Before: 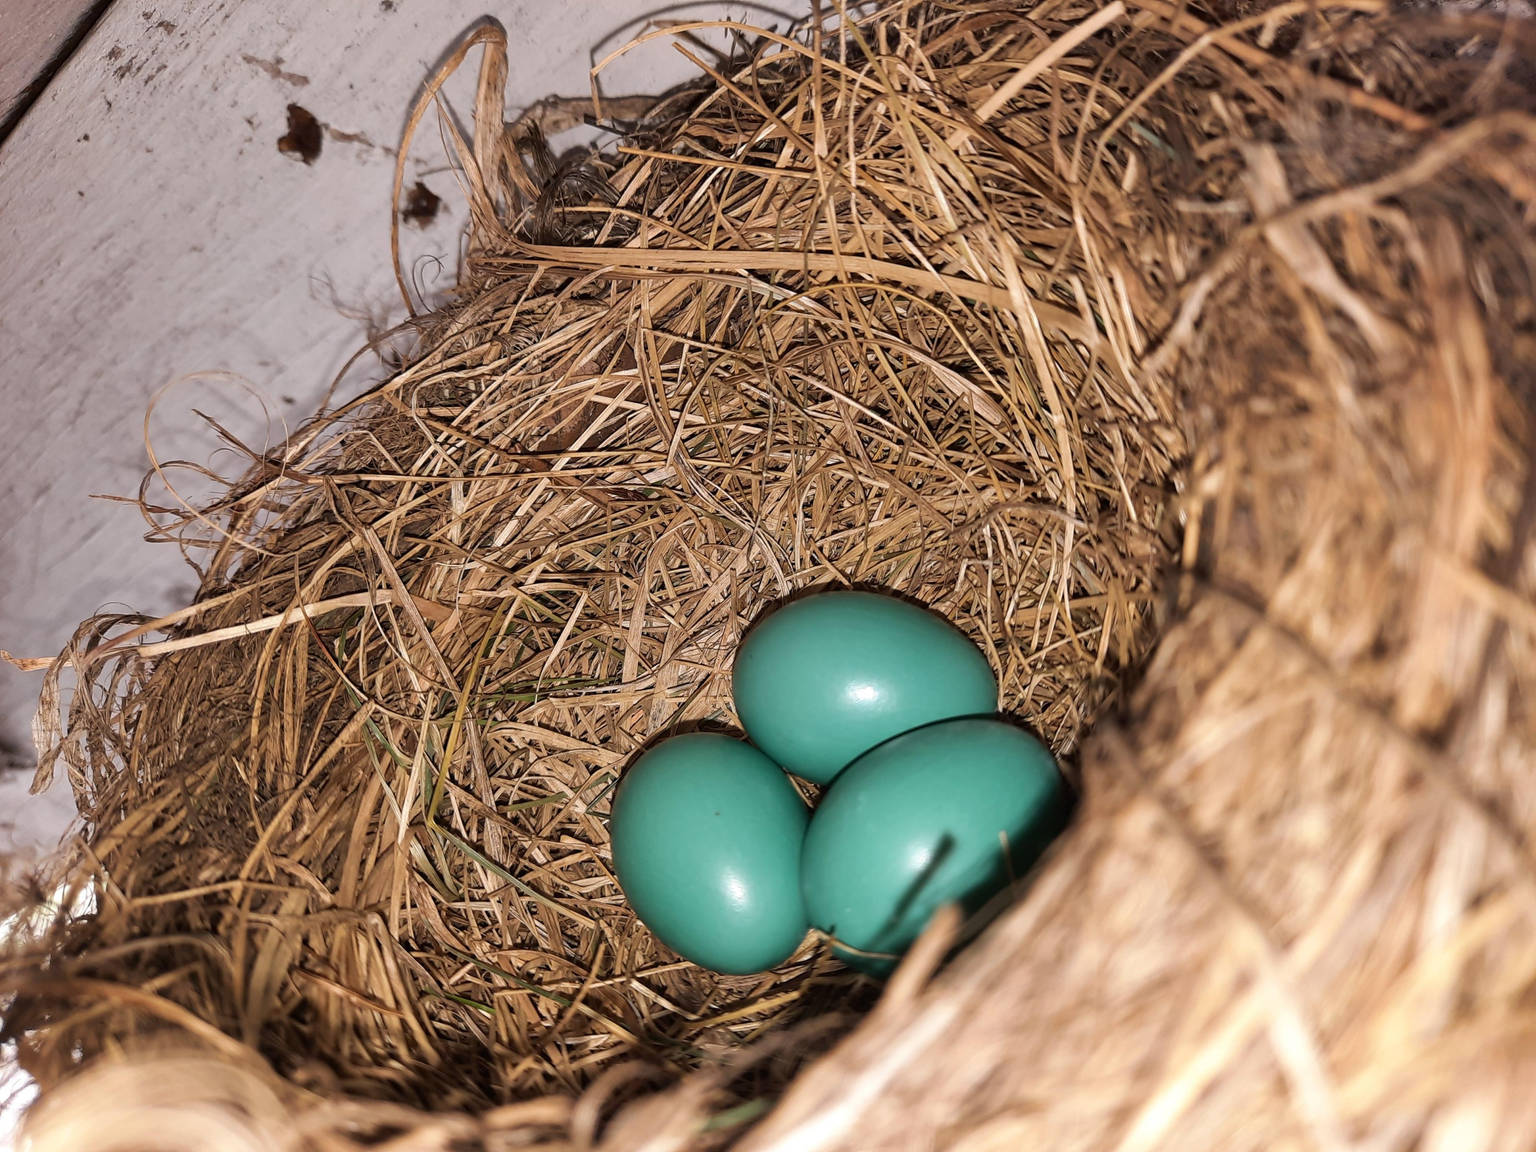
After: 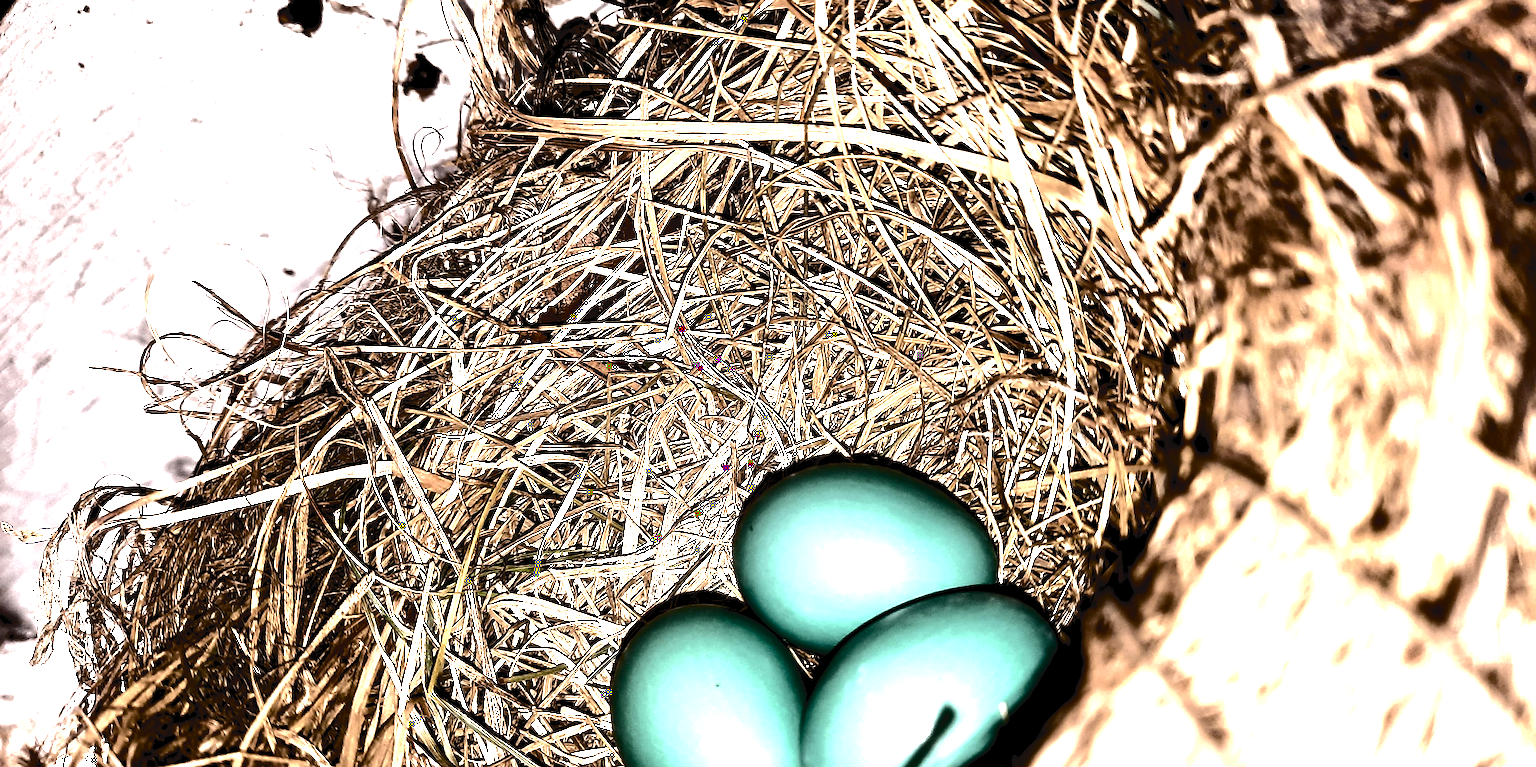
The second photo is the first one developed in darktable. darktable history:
exposure: black level correction 0.03, exposure -0.076 EV, compensate highlight preservation false
sharpen: on, module defaults
tone equalizer: -8 EV -0.755 EV, -7 EV -0.739 EV, -6 EV -0.597 EV, -5 EV -0.424 EV, -3 EV 0.367 EV, -2 EV 0.6 EV, -1 EV 0.696 EV, +0 EV 0.773 EV, edges refinement/feathering 500, mask exposure compensation -1.57 EV, preserve details no
tone curve: curves: ch0 [(0, 0) (0.003, 0.058) (0.011, 0.061) (0.025, 0.065) (0.044, 0.076) (0.069, 0.083) (0.1, 0.09) (0.136, 0.102) (0.177, 0.145) (0.224, 0.196) (0.277, 0.278) (0.335, 0.375) (0.399, 0.486) (0.468, 0.578) (0.543, 0.651) (0.623, 0.717) (0.709, 0.783) (0.801, 0.838) (0.898, 0.91) (1, 1)], color space Lab, independent channels, preserve colors none
color balance rgb: highlights gain › chroma 0.236%, highlights gain › hue 330.7°, linear chroma grading › shadows -1.525%, linear chroma grading › highlights -14.246%, linear chroma grading › global chroma -9.341%, linear chroma grading › mid-tones -9.607%, perceptual saturation grading › global saturation 20%, perceptual saturation grading › highlights -49.363%, perceptual saturation grading › shadows 25.016%, perceptual brilliance grading › highlights 74.494%, perceptual brilliance grading › shadows -29.423%, global vibrance 20%
contrast brightness saturation: saturation -0.175
crop: top 11.175%, bottom 22.171%
color correction: highlights a* -0.161, highlights b* -0.075
